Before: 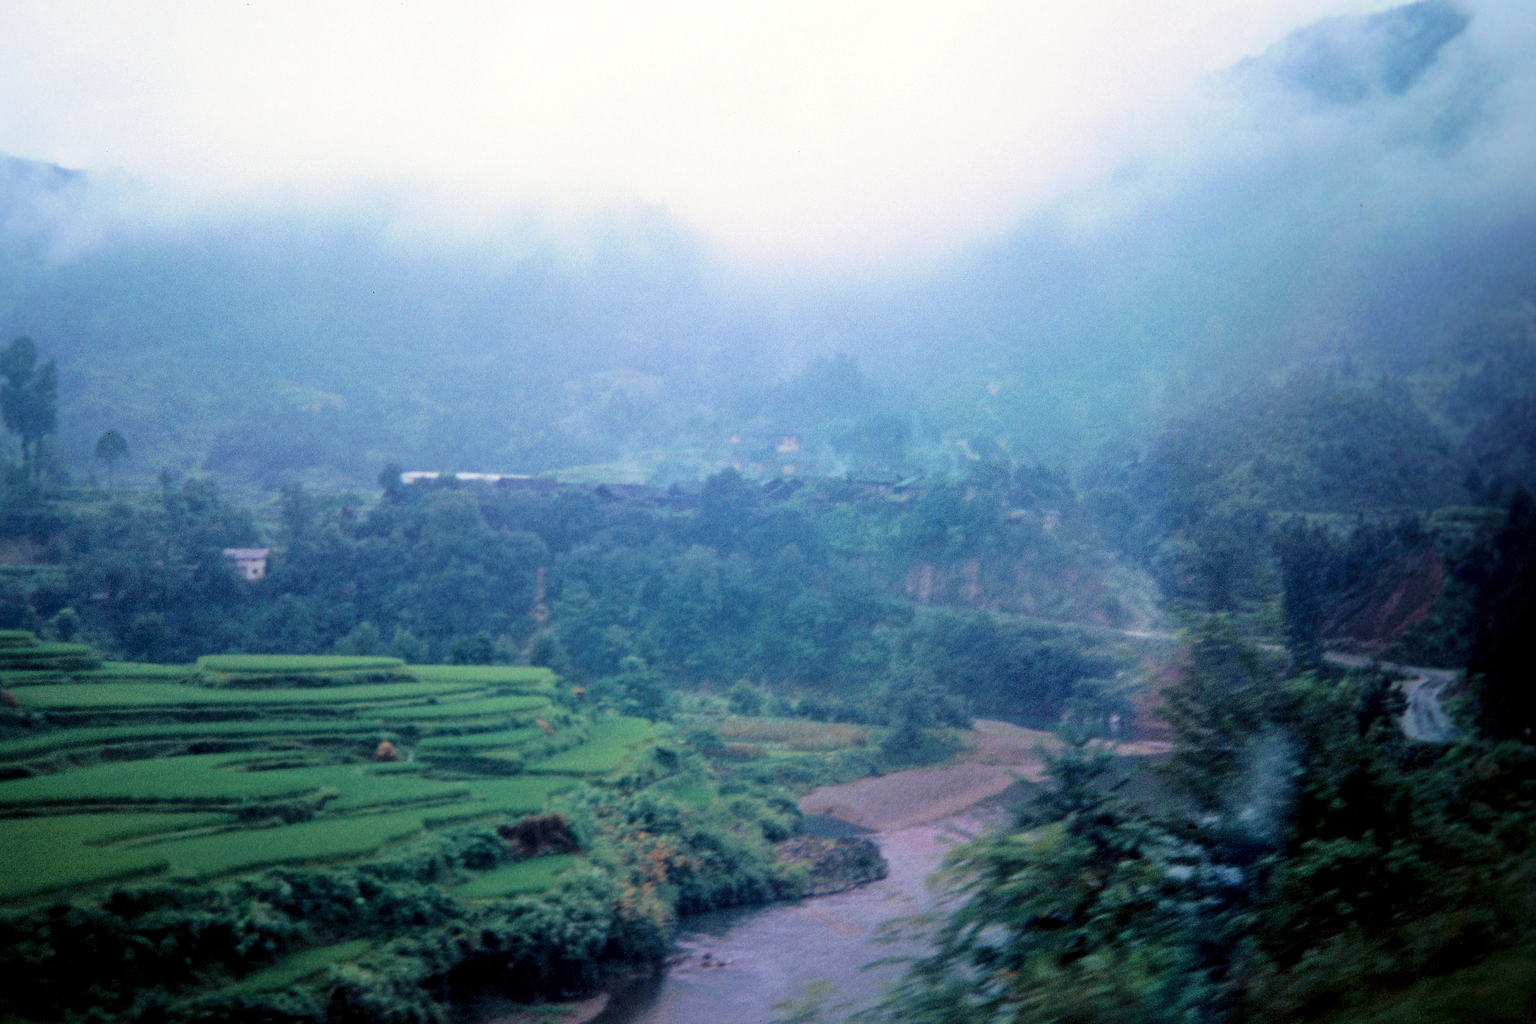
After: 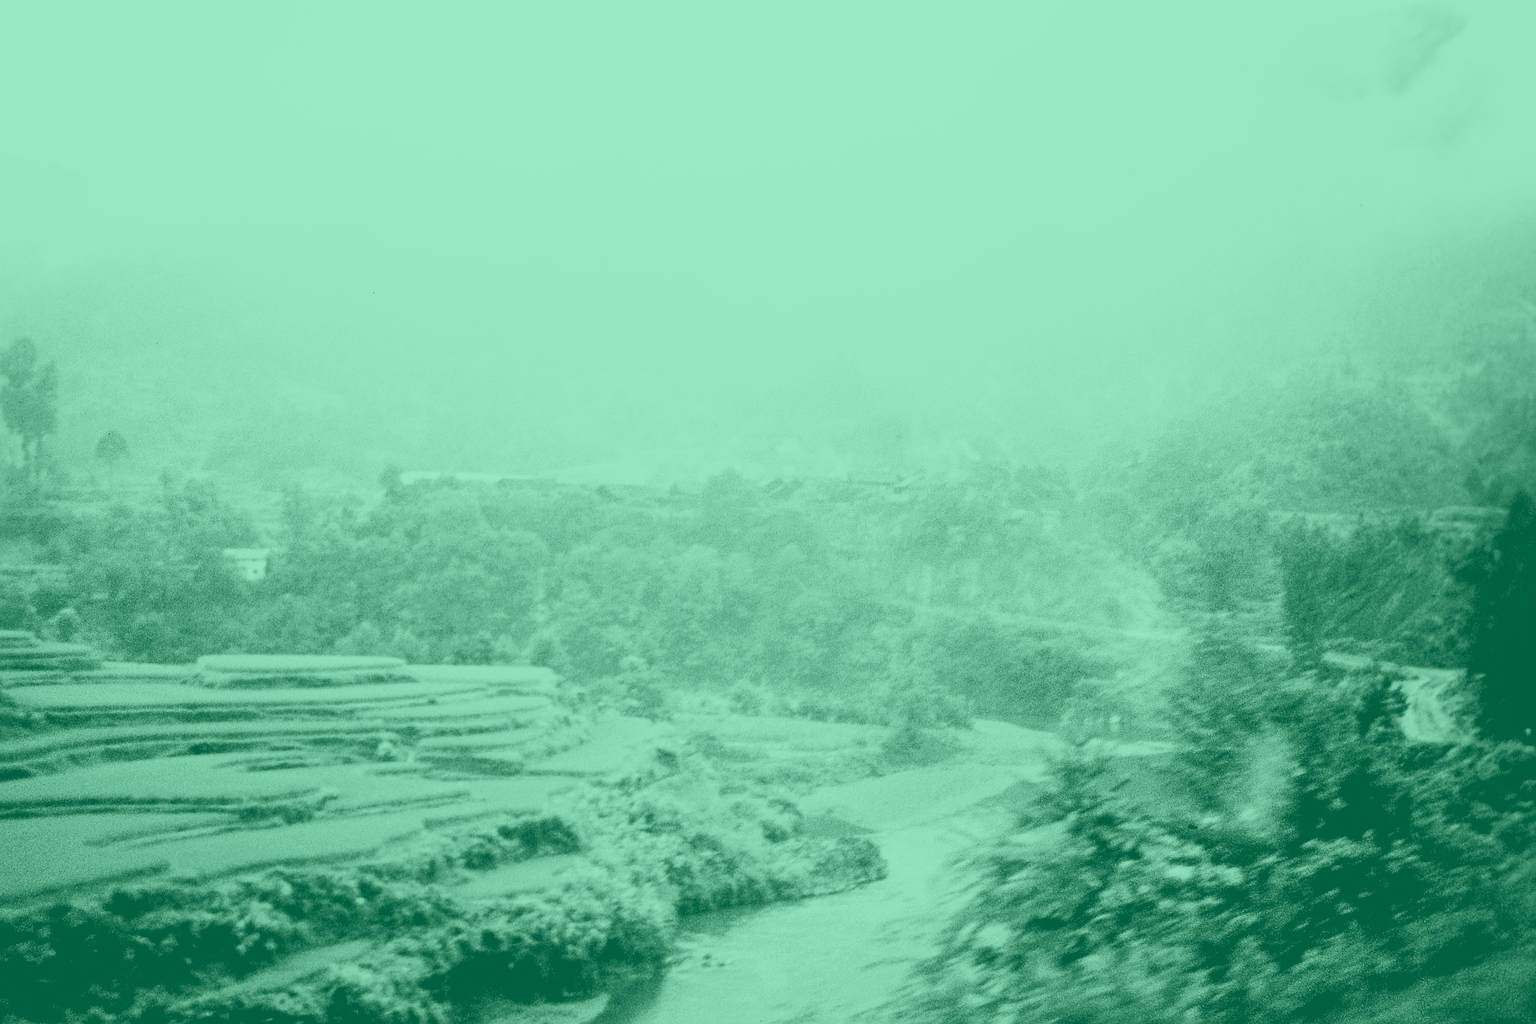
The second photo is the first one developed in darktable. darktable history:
colorize: hue 147.6°, saturation 65%, lightness 21.64%
base curve: curves: ch0 [(0, 0) (0.005, 0.002) (0.15, 0.3) (0.4, 0.7) (0.75, 0.95) (1, 1)], preserve colors none
exposure: black level correction 0, exposure 1.173 EV, compensate exposure bias true, compensate highlight preservation false
white balance: red 1.127, blue 0.943
sharpen: on, module defaults
shadows and highlights: shadows 37.27, highlights -28.18, soften with gaussian
color balance rgb: linear chroma grading › global chroma 15%, perceptual saturation grading › global saturation 30%
